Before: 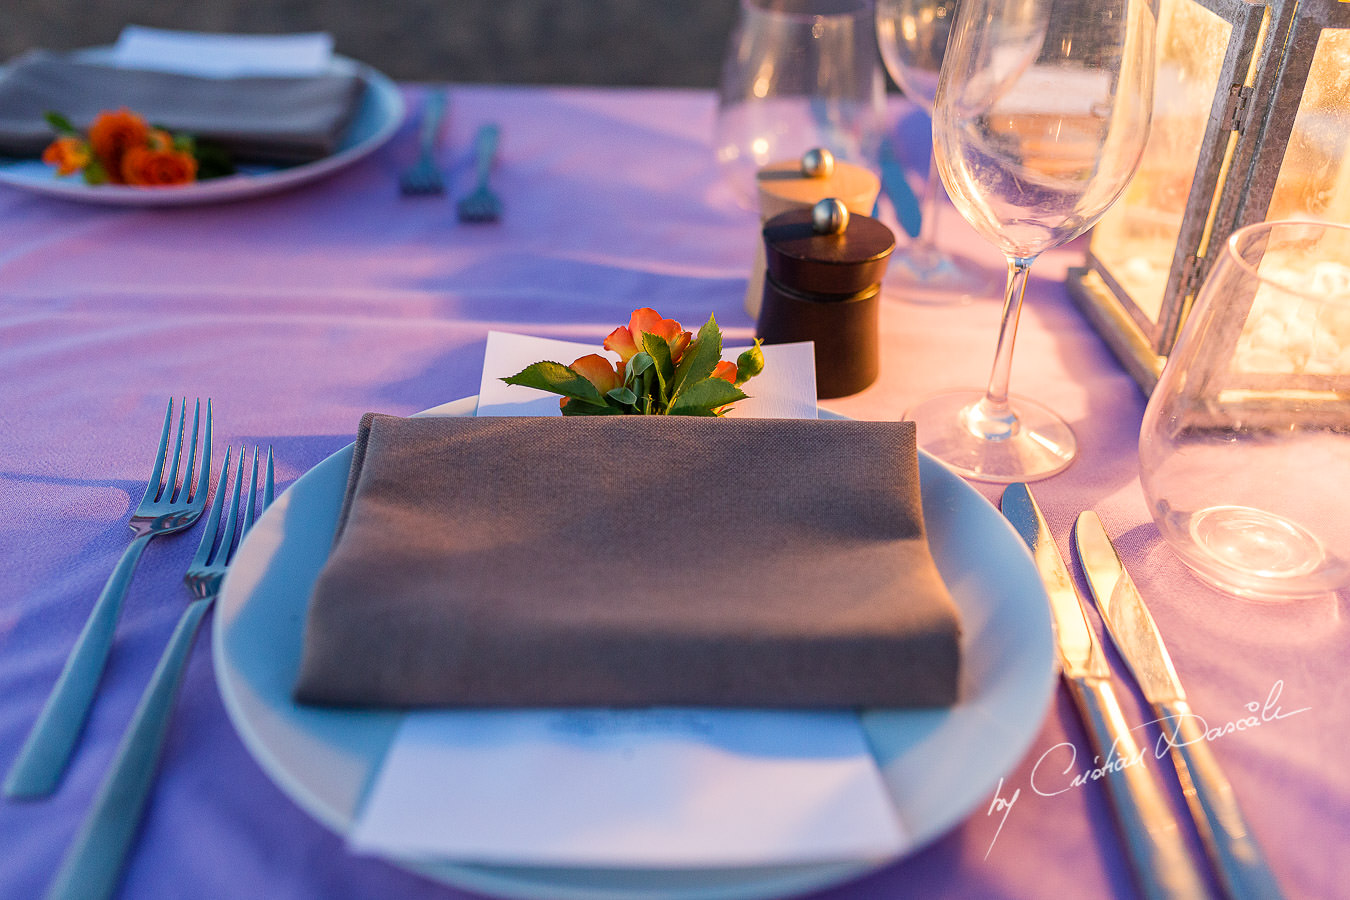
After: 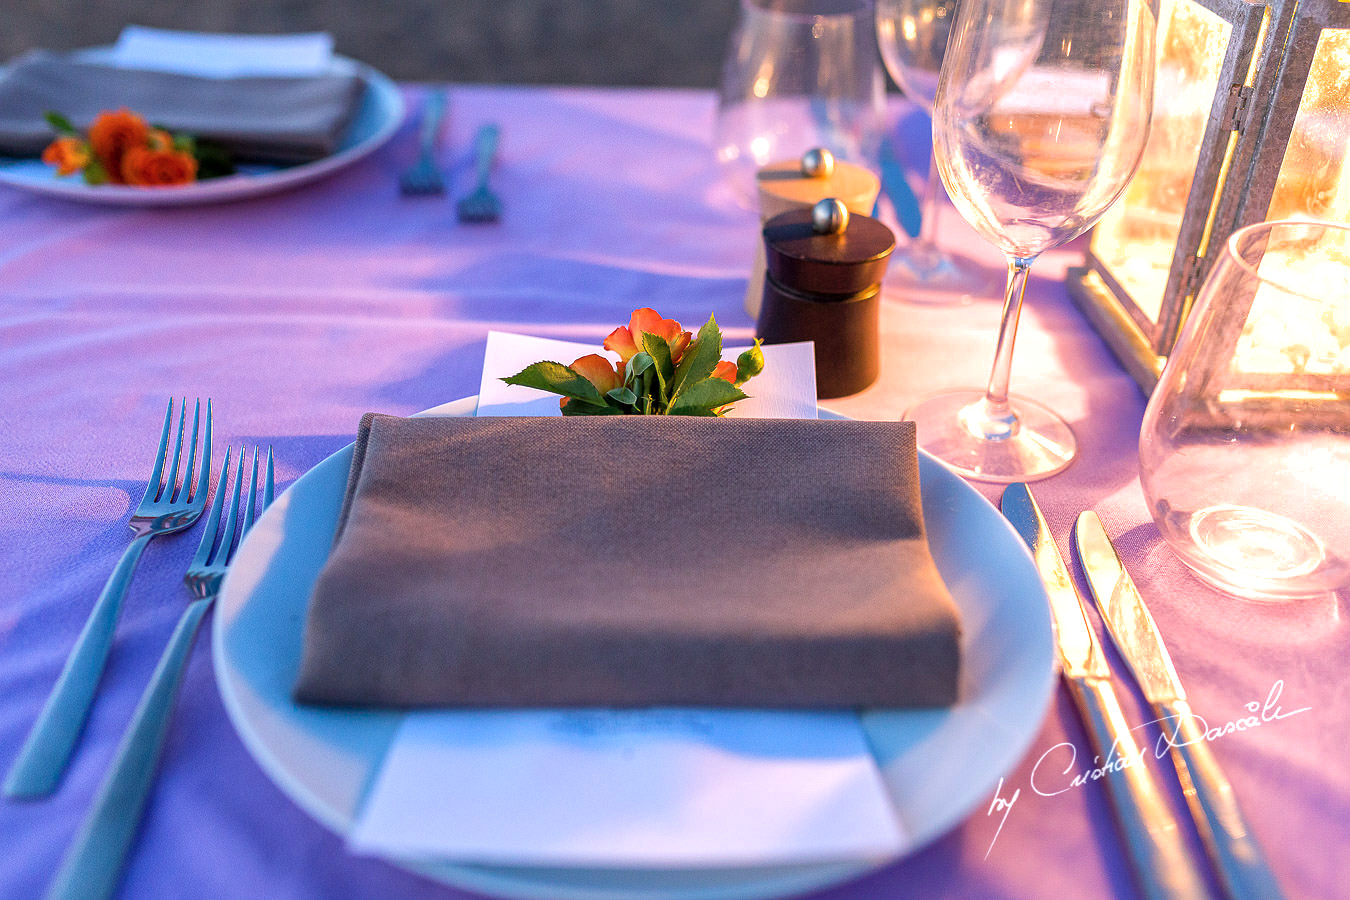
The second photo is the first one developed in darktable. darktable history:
shadows and highlights: on, module defaults
local contrast: highlights 105%, shadows 101%, detail 119%, midtone range 0.2
color calibration: illuminant as shot in camera, x 0.358, y 0.373, temperature 4628.91 K, saturation algorithm version 1 (2020)
tone equalizer: -8 EV -0.426 EV, -7 EV -0.403 EV, -6 EV -0.33 EV, -5 EV -0.23 EV, -3 EV 0.256 EV, -2 EV 0.341 EV, -1 EV 0.413 EV, +0 EV 0.405 EV
